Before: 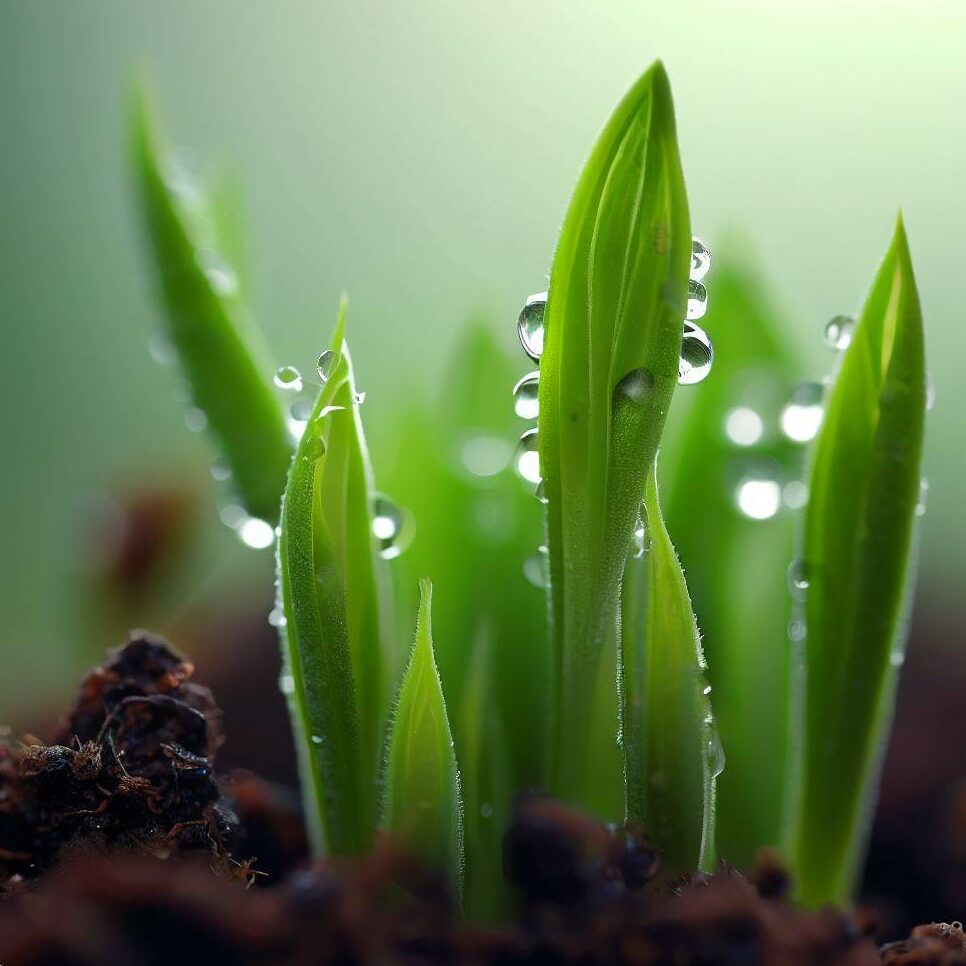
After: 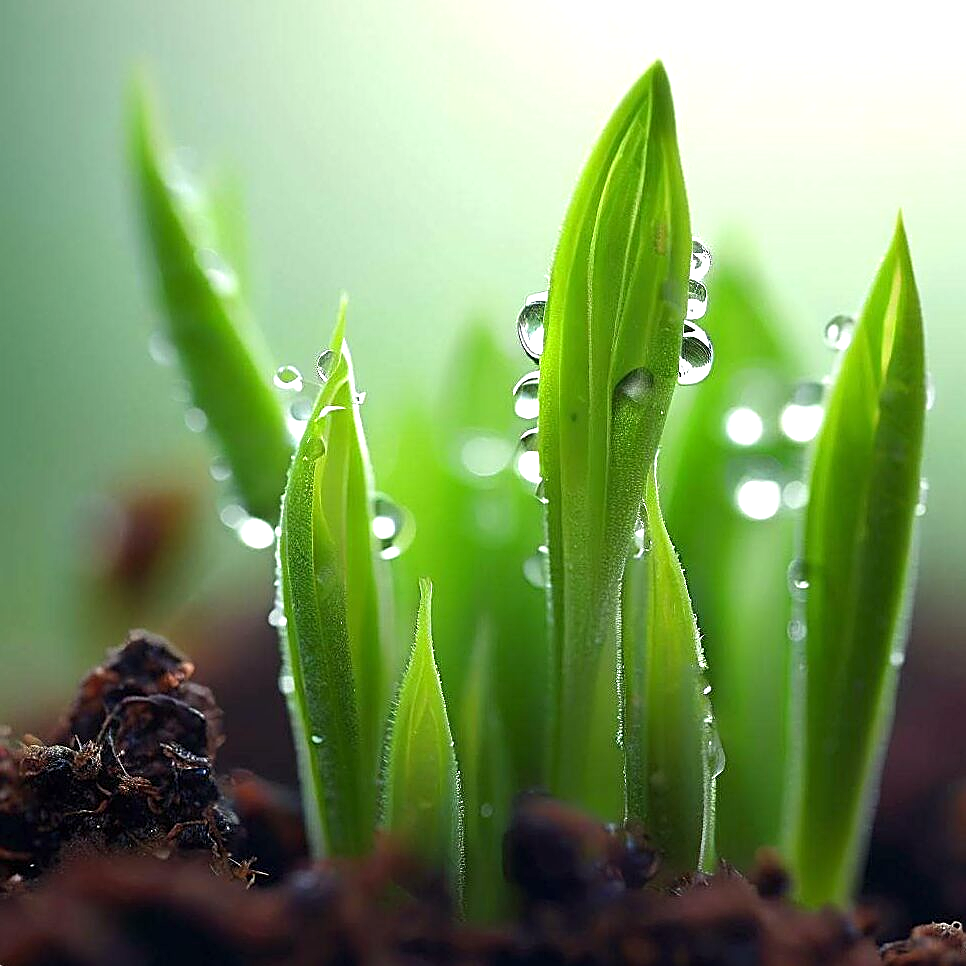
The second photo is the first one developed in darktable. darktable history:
exposure: exposure 0.605 EV, compensate exposure bias true, compensate highlight preservation false
sharpen: amount 0.892
